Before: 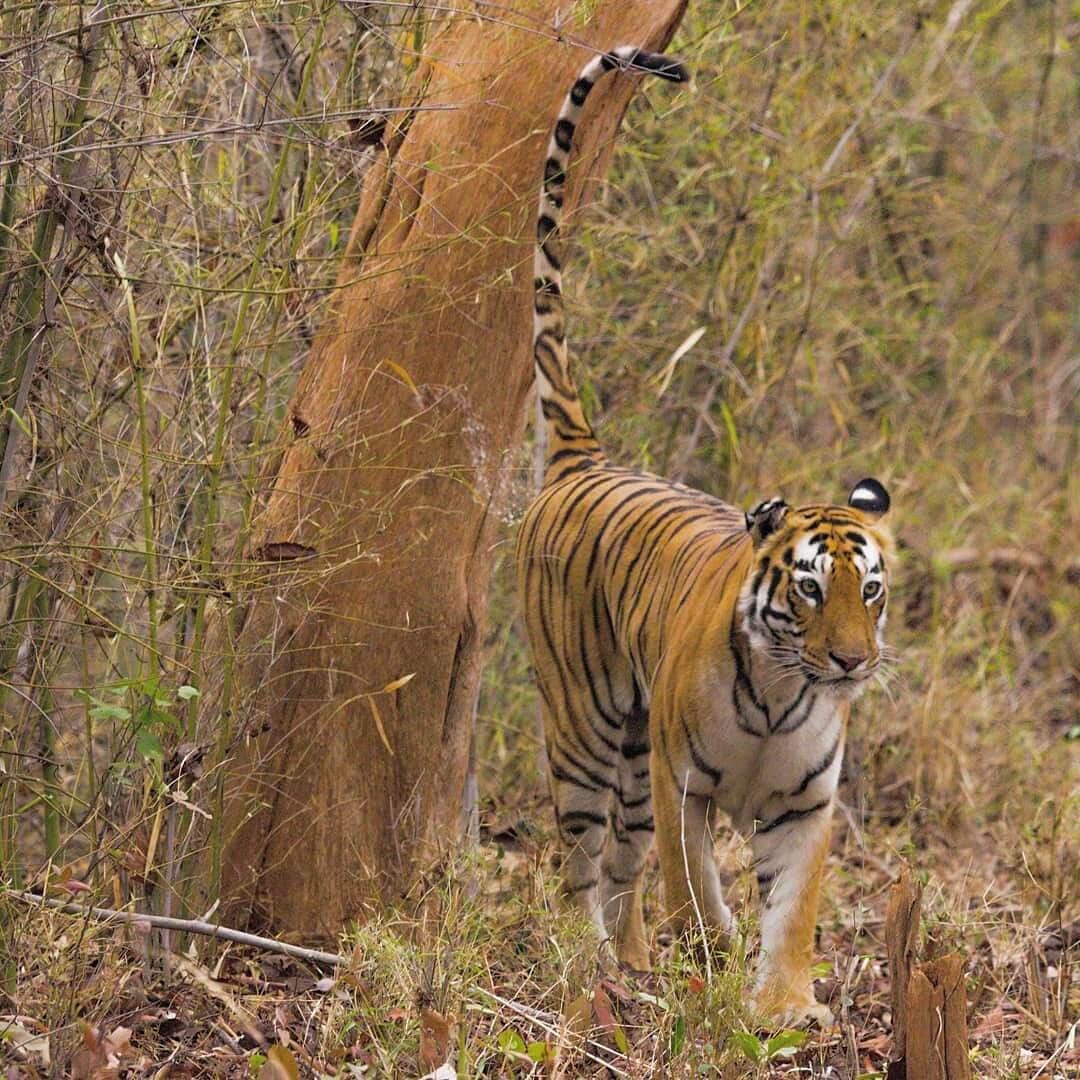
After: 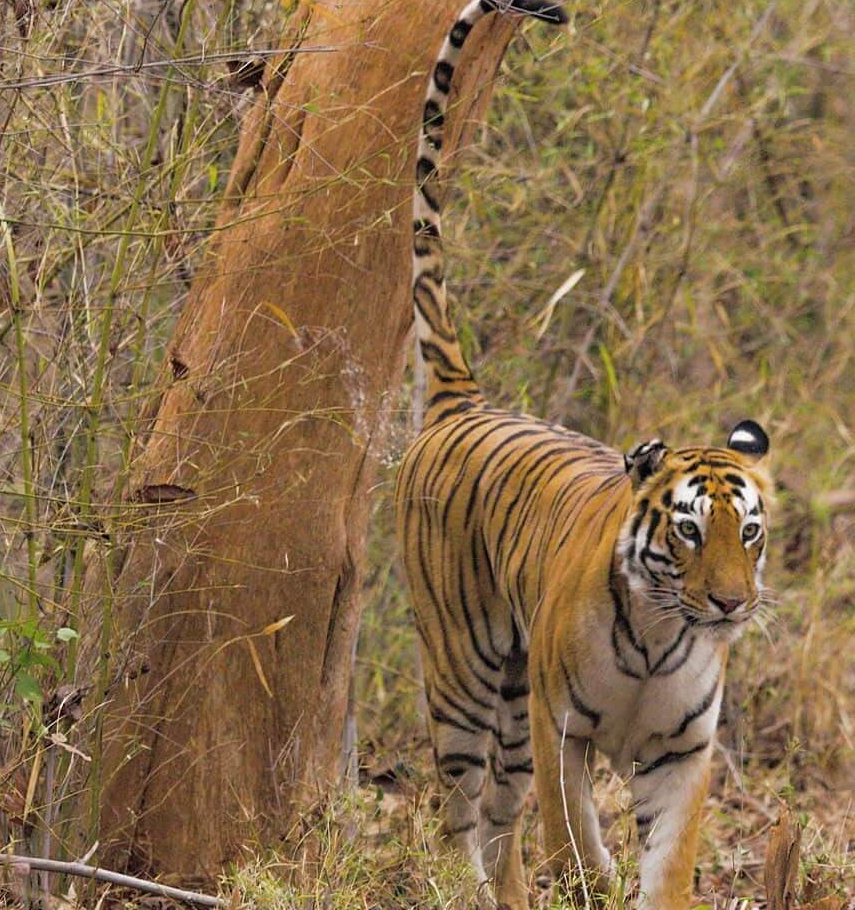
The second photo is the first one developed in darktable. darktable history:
crop: left 11.225%, top 5.381%, right 9.565%, bottom 10.314%
tone equalizer: on, module defaults
